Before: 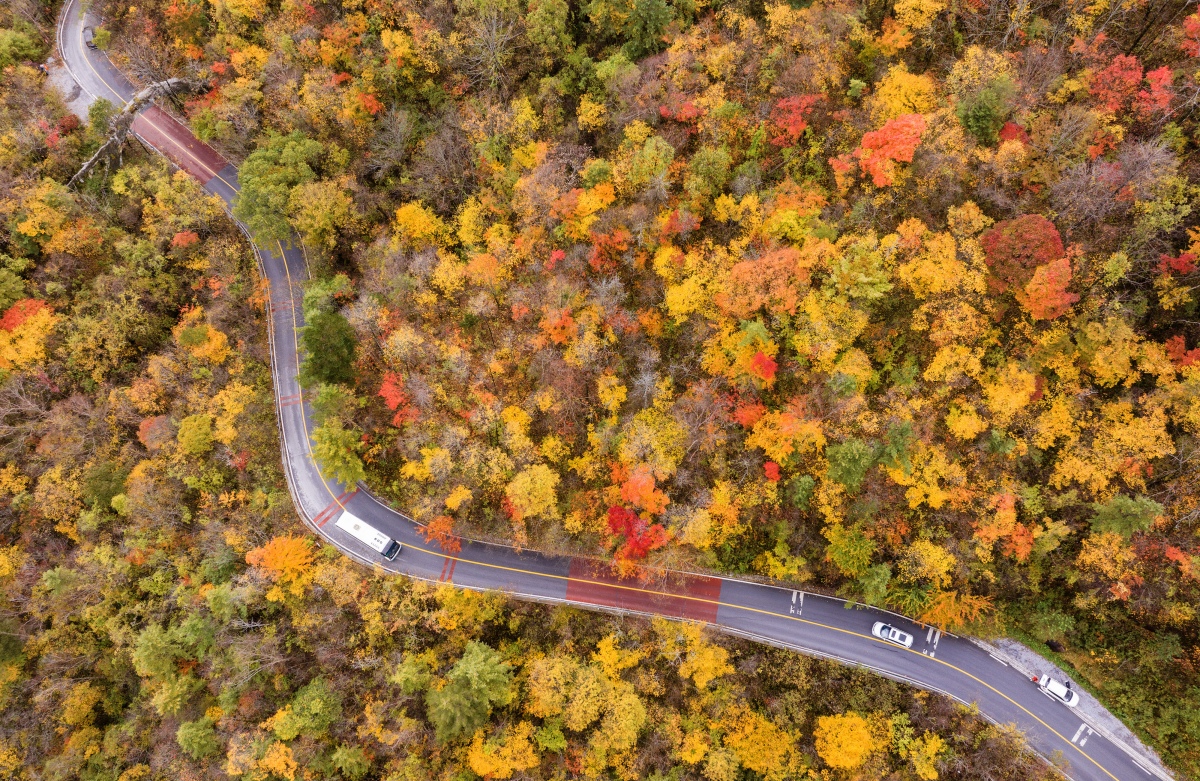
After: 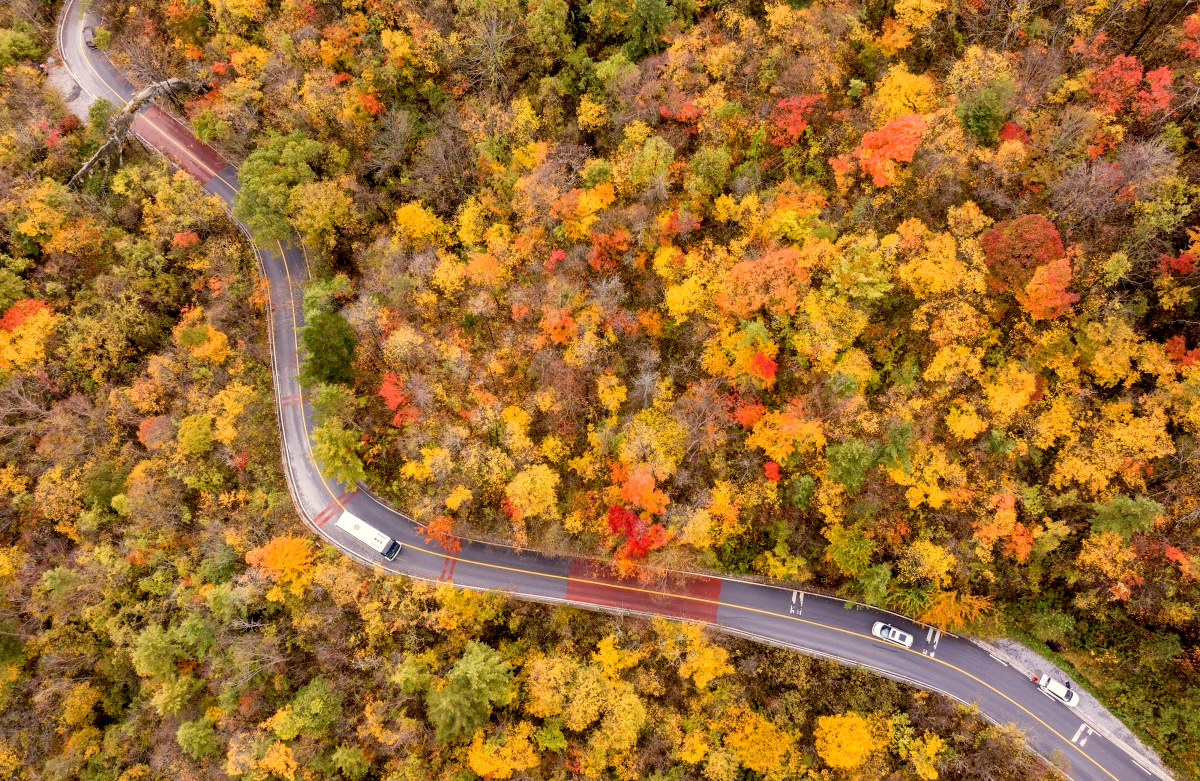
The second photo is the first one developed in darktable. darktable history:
white balance: red 1.045, blue 0.932
exposure: black level correction 0.009, exposure 0.119 EV, compensate highlight preservation false
